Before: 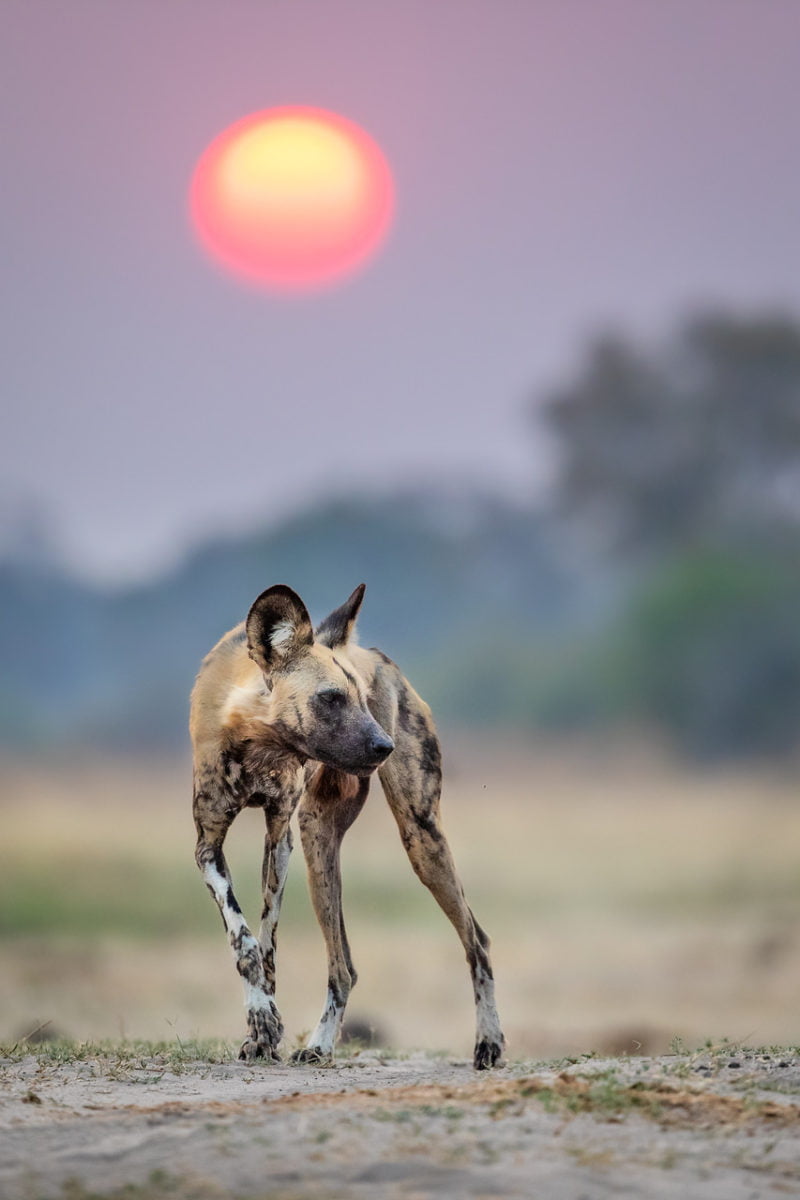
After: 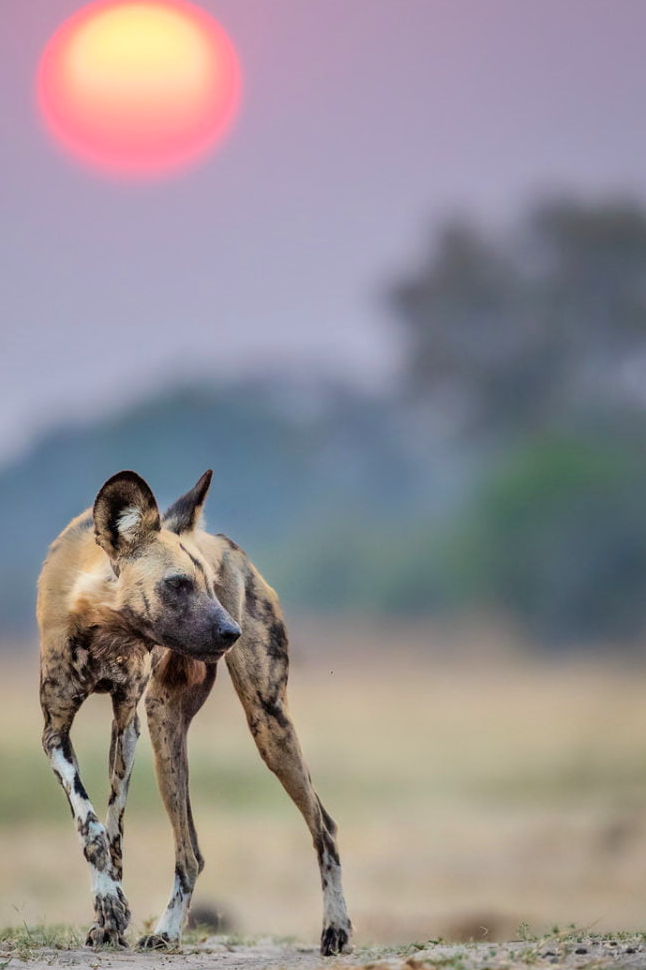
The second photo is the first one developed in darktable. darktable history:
velvia: strength 15%
crop: left 19.159%, top 9.58%, bottom 9.58%
